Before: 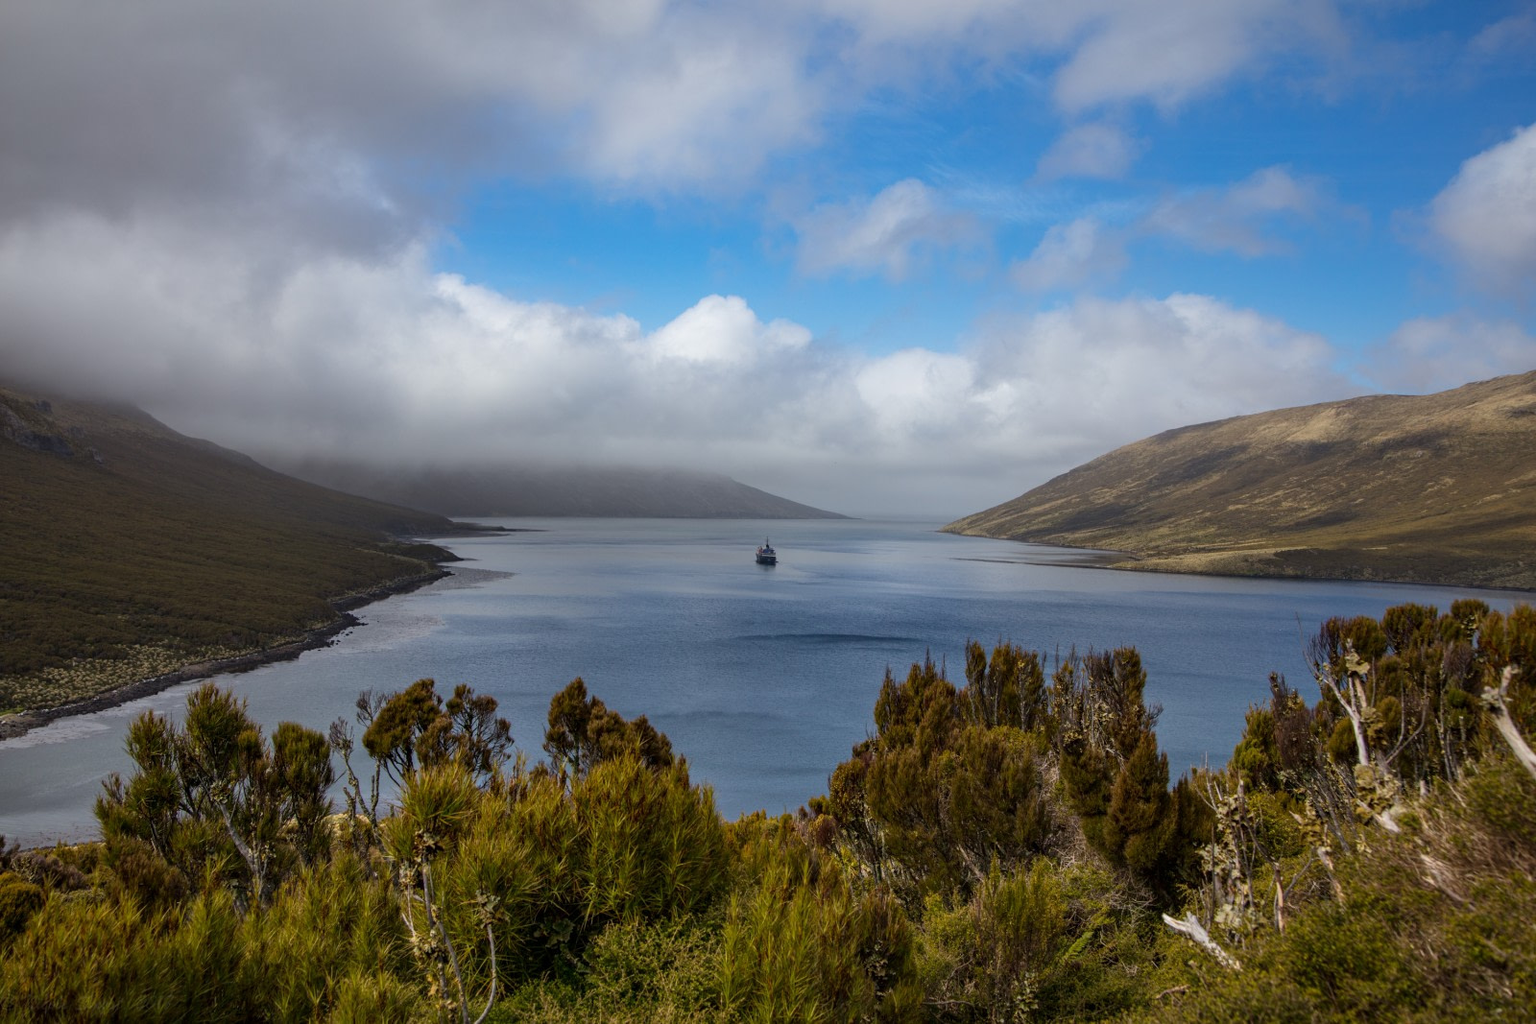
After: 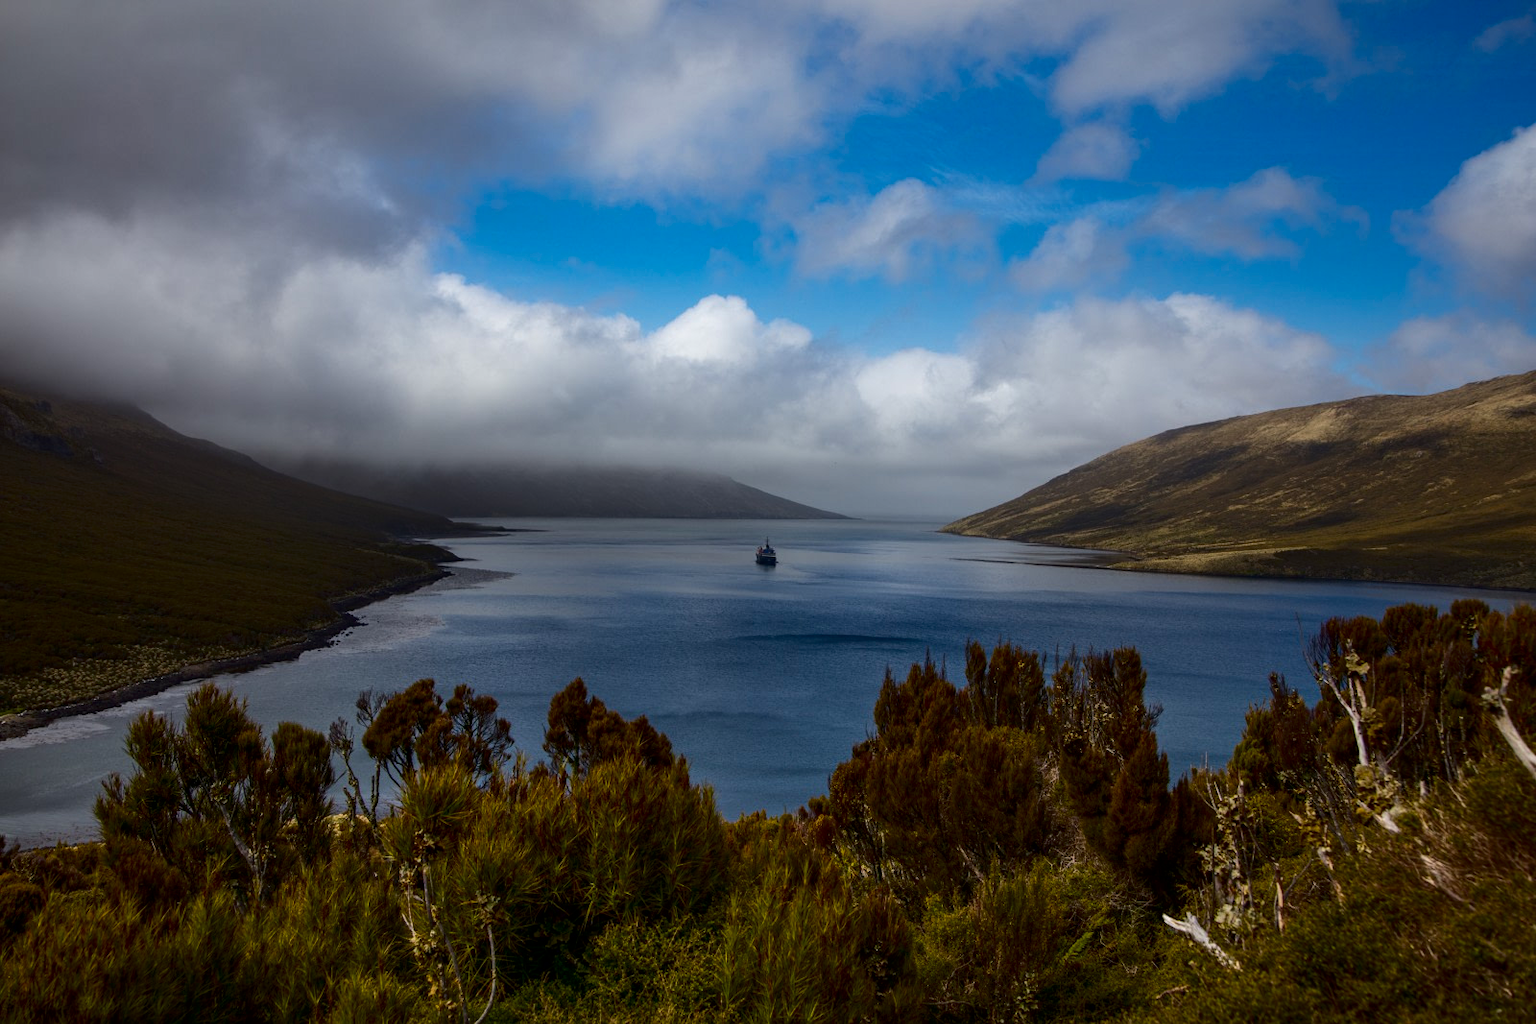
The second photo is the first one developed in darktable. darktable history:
tone equalizer: edges refinement/feathering 500, mask exposure compensation -1.57 EV, preserve details no
contrast brightness saturation: contrast 0.133, brightness -0.226, saturation 0.146
